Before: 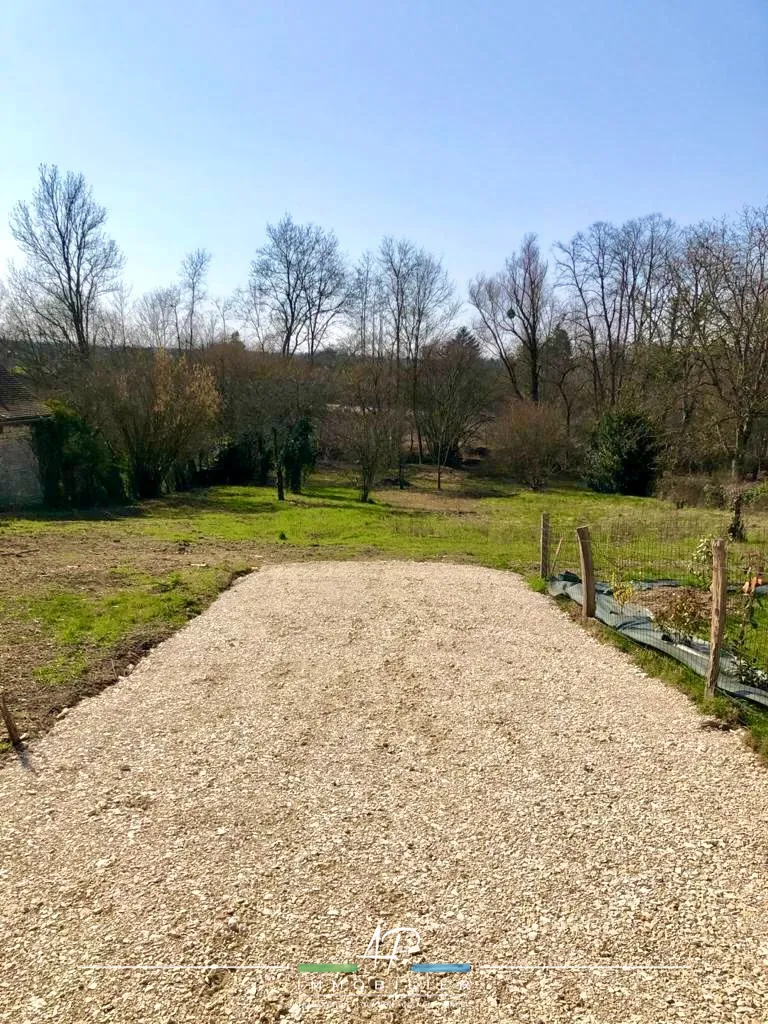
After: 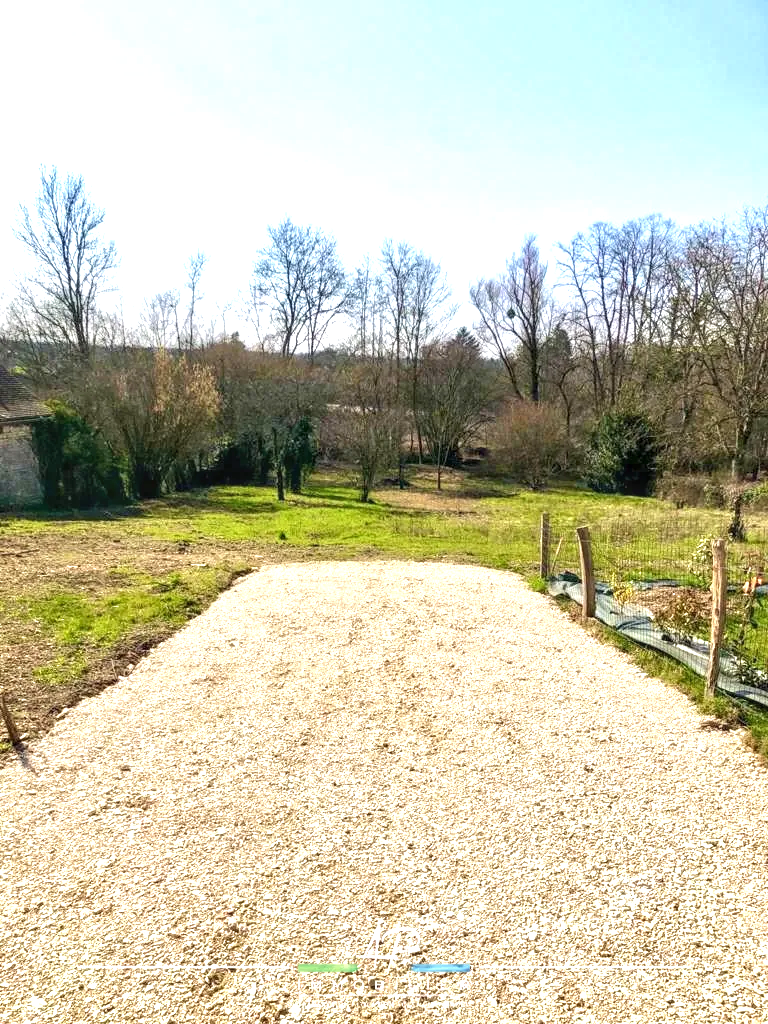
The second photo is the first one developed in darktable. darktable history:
local contrast: on, module defaults
exposure: black level correction 0, exposure 1 EV, compensate highlight preservation false
